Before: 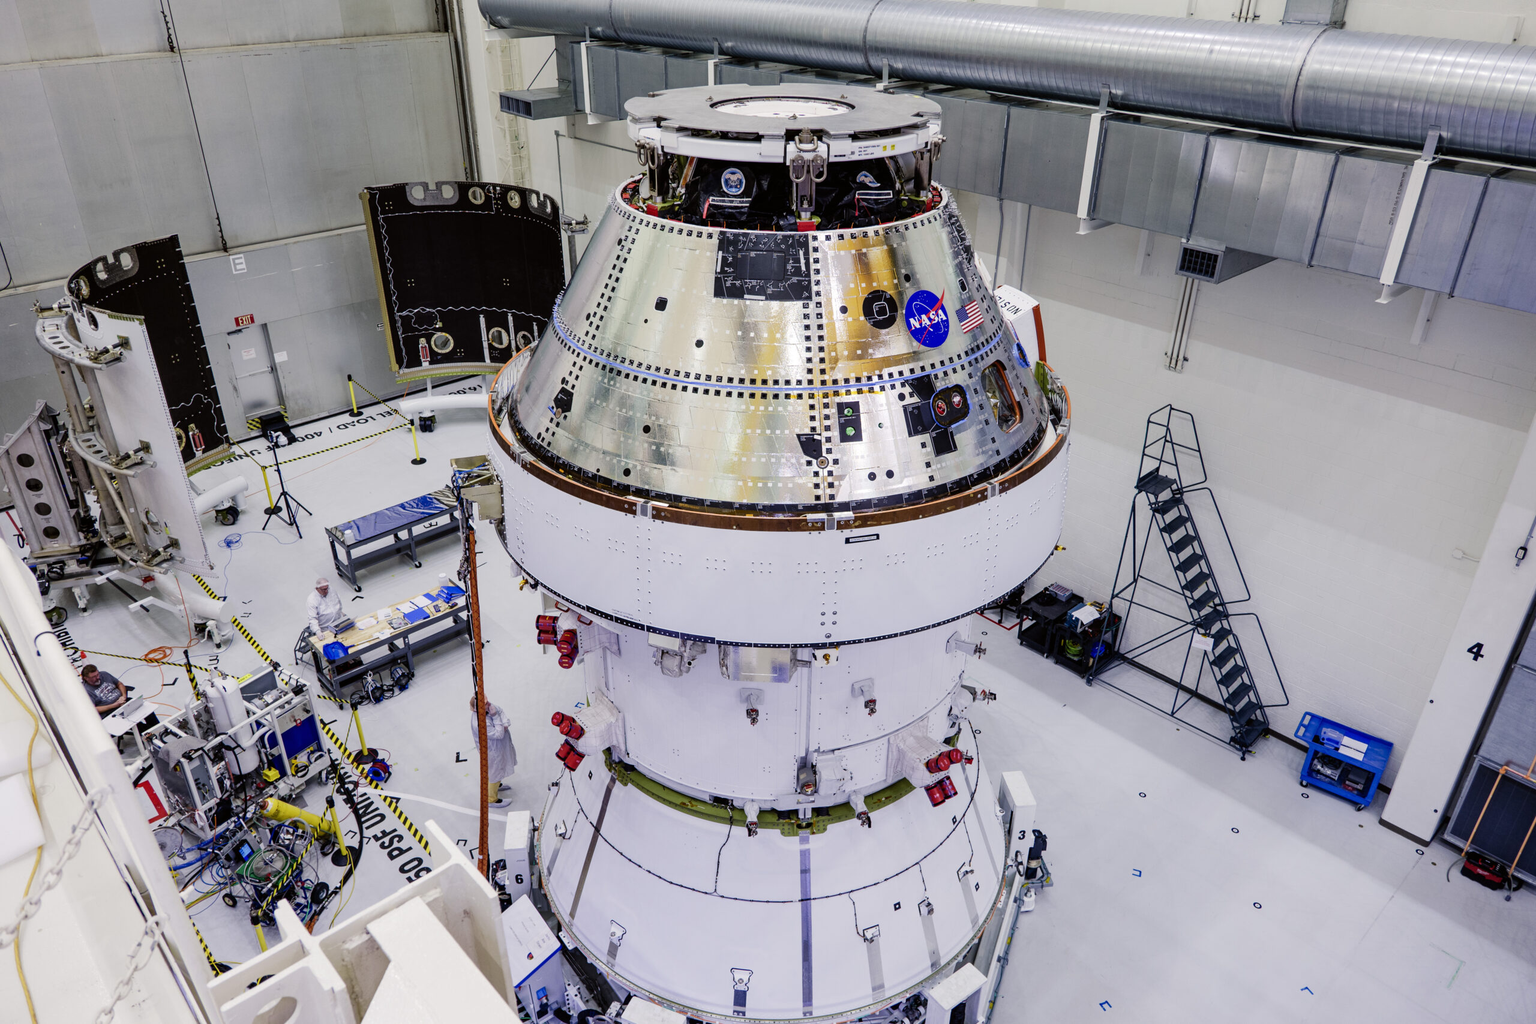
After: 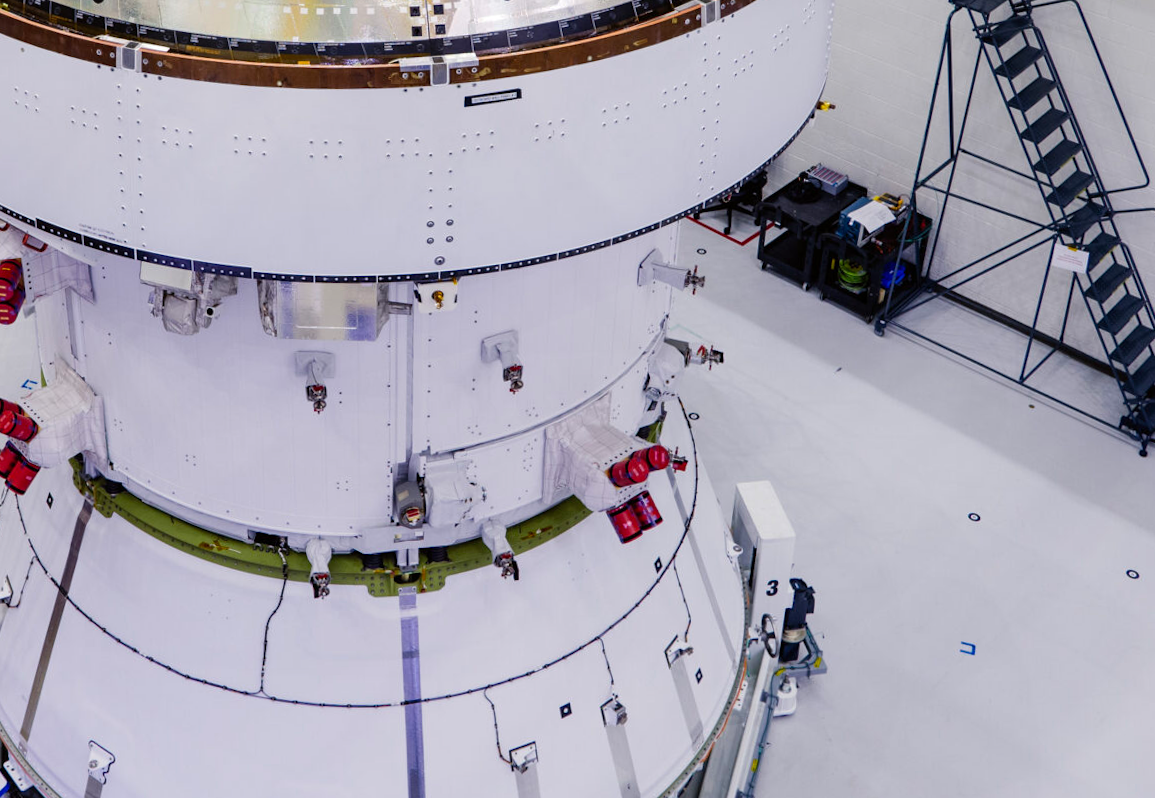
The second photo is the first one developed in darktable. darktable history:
crop: left 35.976%, top 45.819%, right 18.162%, bottom 5.807%
rotate and perspective: rotation -1.32°, lens shift (horizontal) -0.031, crop left 0.015, crop right 0.985, crop top 0.047, crop bottom 0.982
